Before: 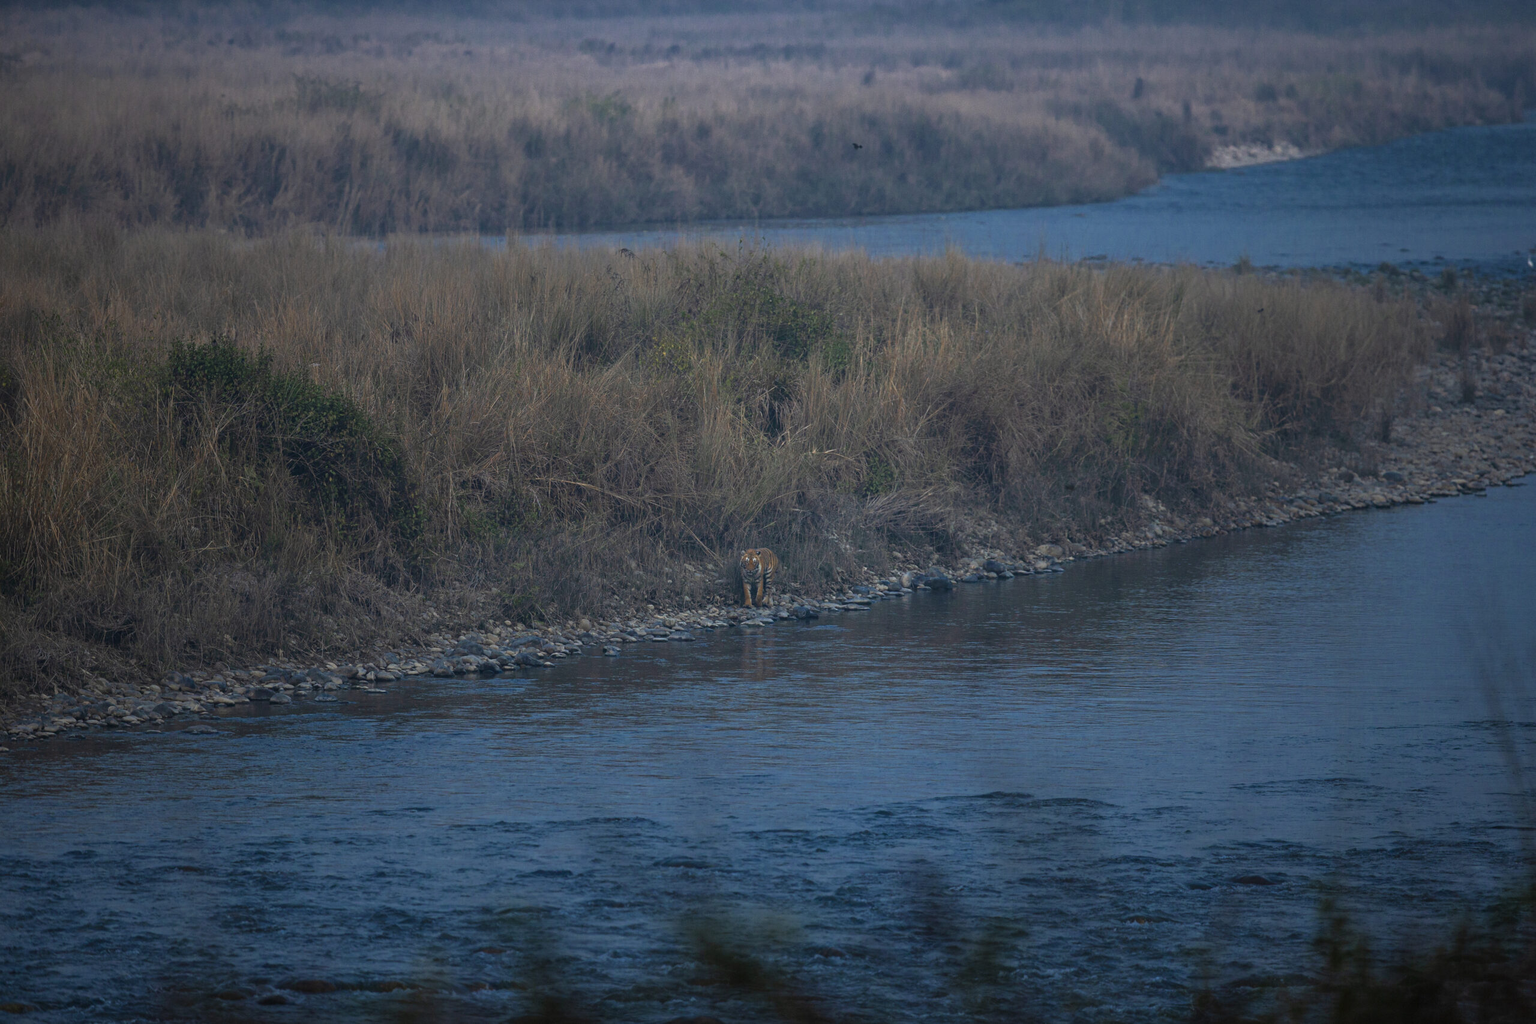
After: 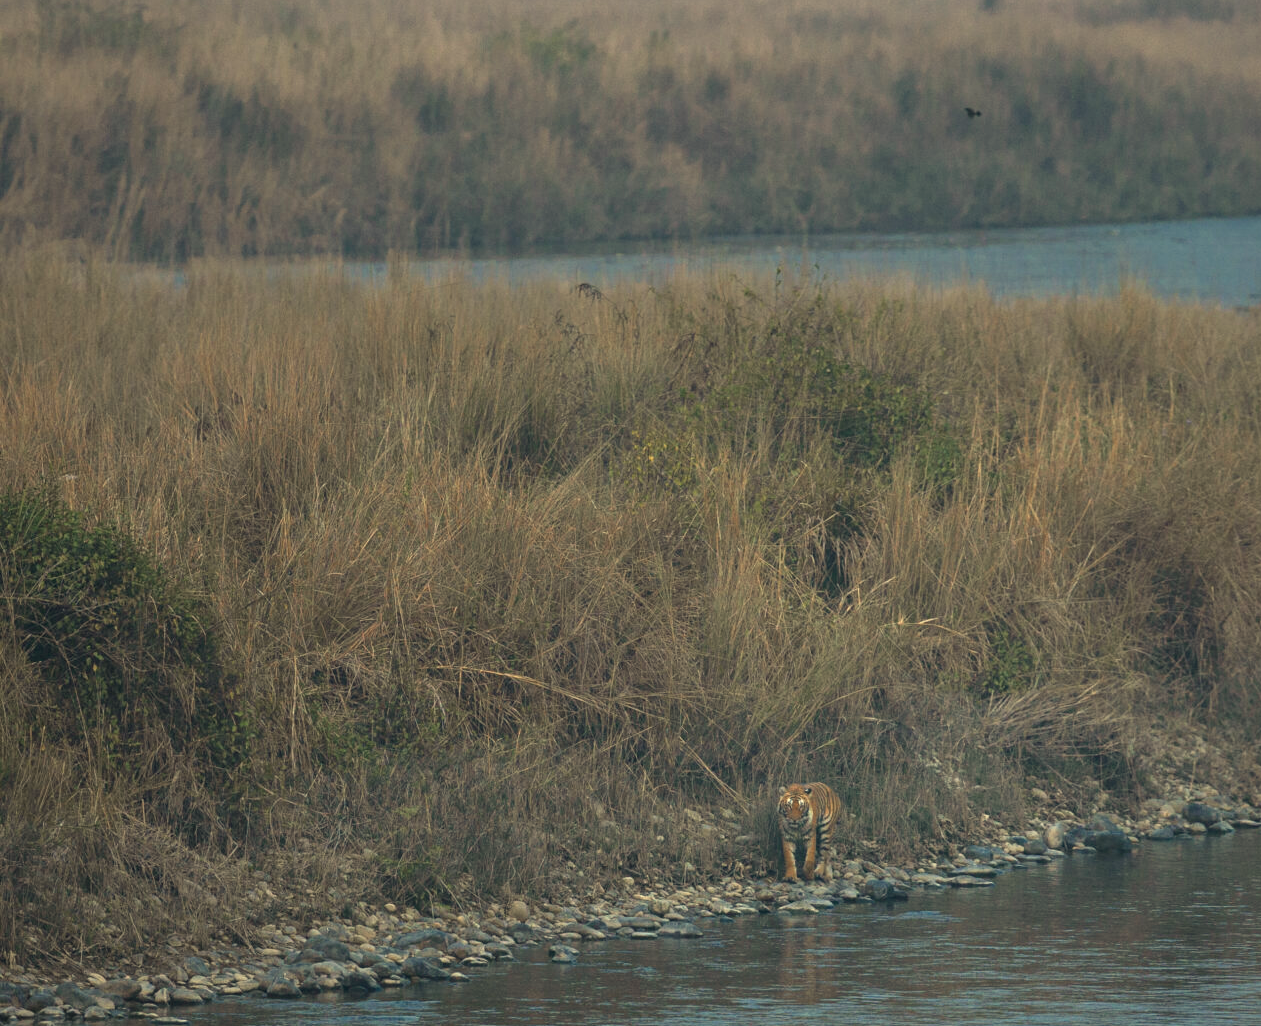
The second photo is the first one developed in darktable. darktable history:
white balance: red 1.08, blue 0.791
tone equalizer: -7 EV -0.63 EV, -6 EV 1 EV, -5 EV -0.45 EV, -4 EV 0.43 EV, -3 EV 0.41 EV, -2 EV 0.15 EV, -1 EV -0.15 EV, +0 EV -0.39 EV, smoothing diameter 25%, edges refinement/feathering 10, preserve details guided filter
crop: left 17.835%, top 7.675%, right 32.881%, bottom 32.213%
bloom: size 13.65%, threshold 98.39%, strength 4.82%
shadows and highlights: shadows 24.5, highlights -78.15, soften with gaussian
